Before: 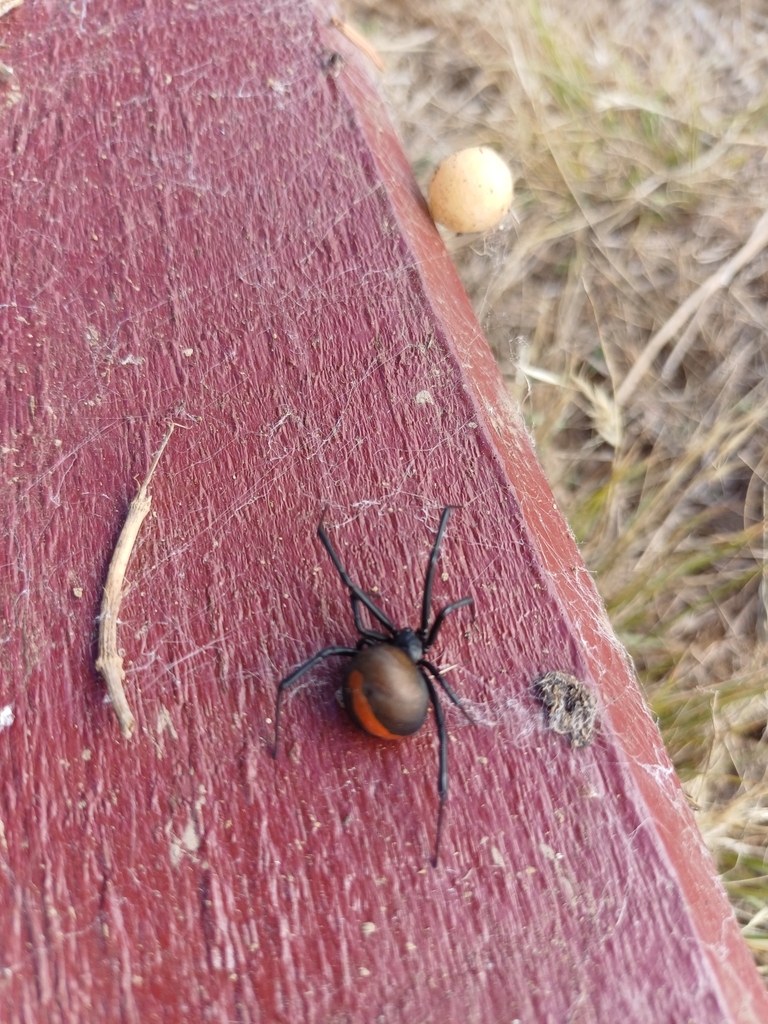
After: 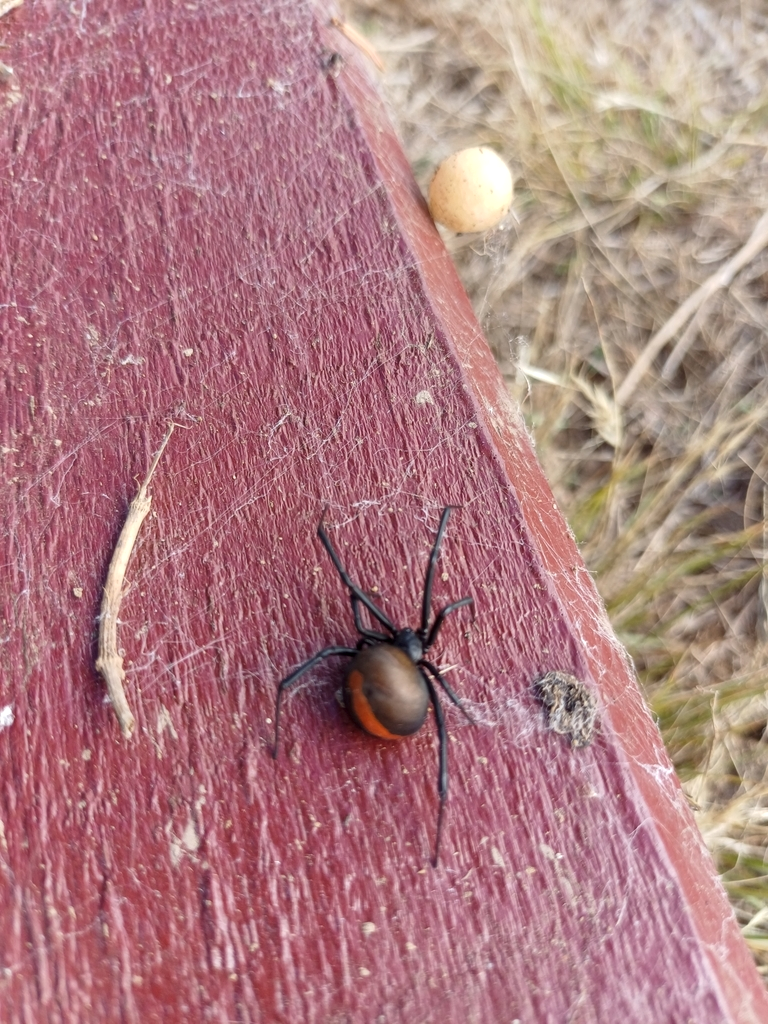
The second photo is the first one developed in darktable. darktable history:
local contrast: highlights 106%, shadows 101%, detail 120%, midtone range 0.2
